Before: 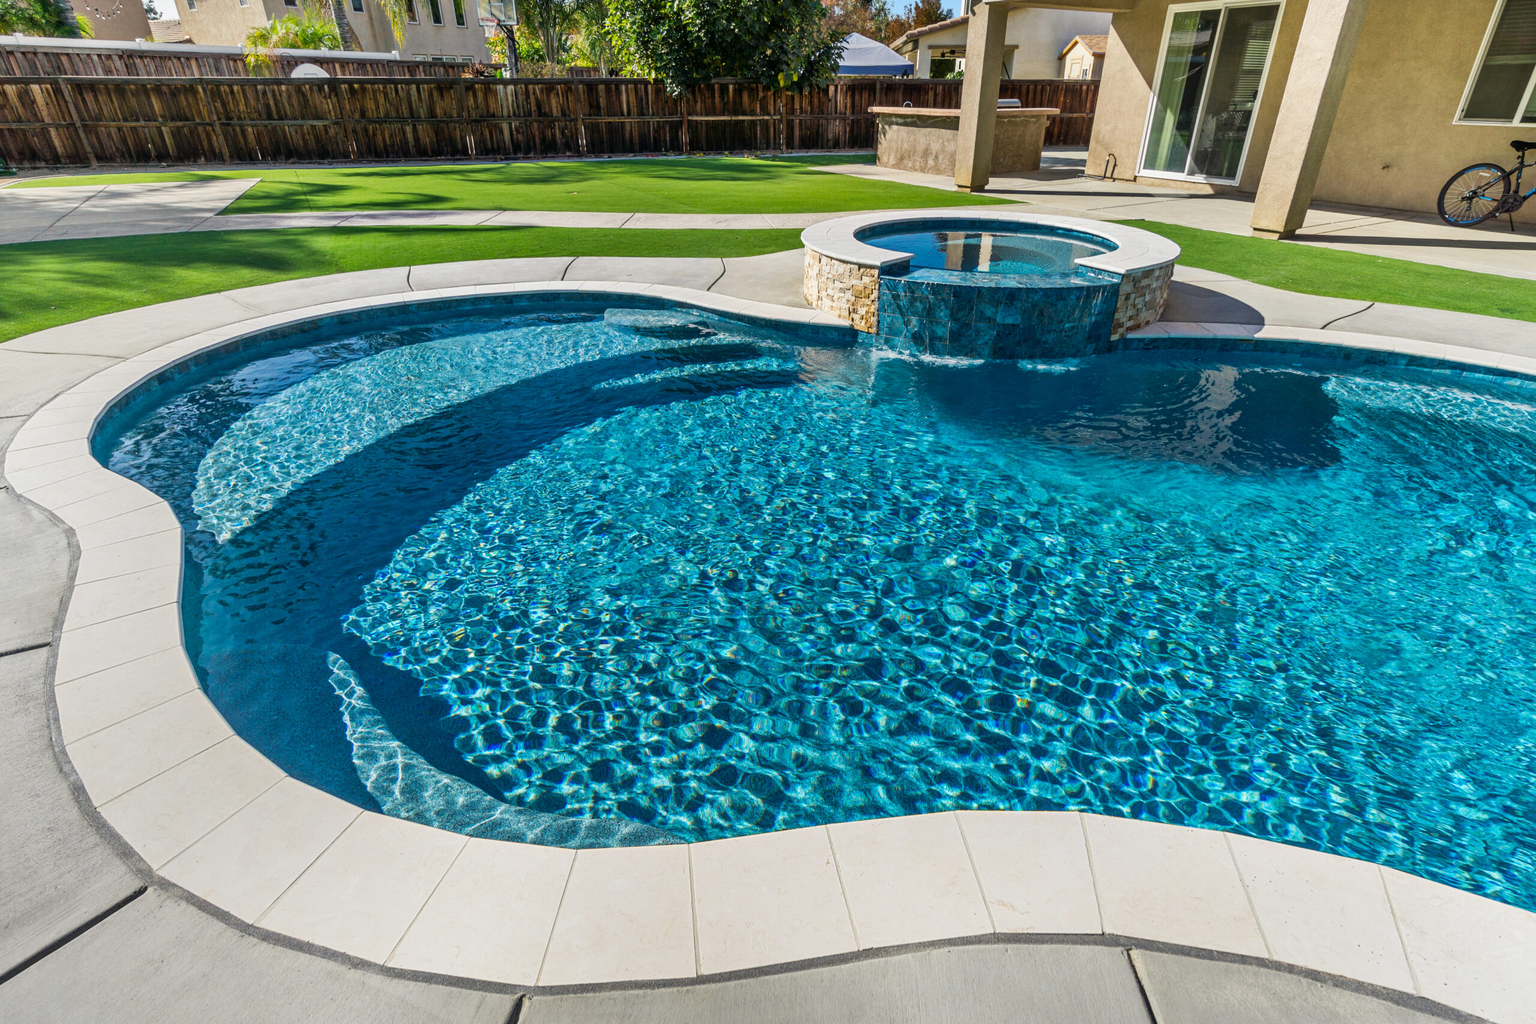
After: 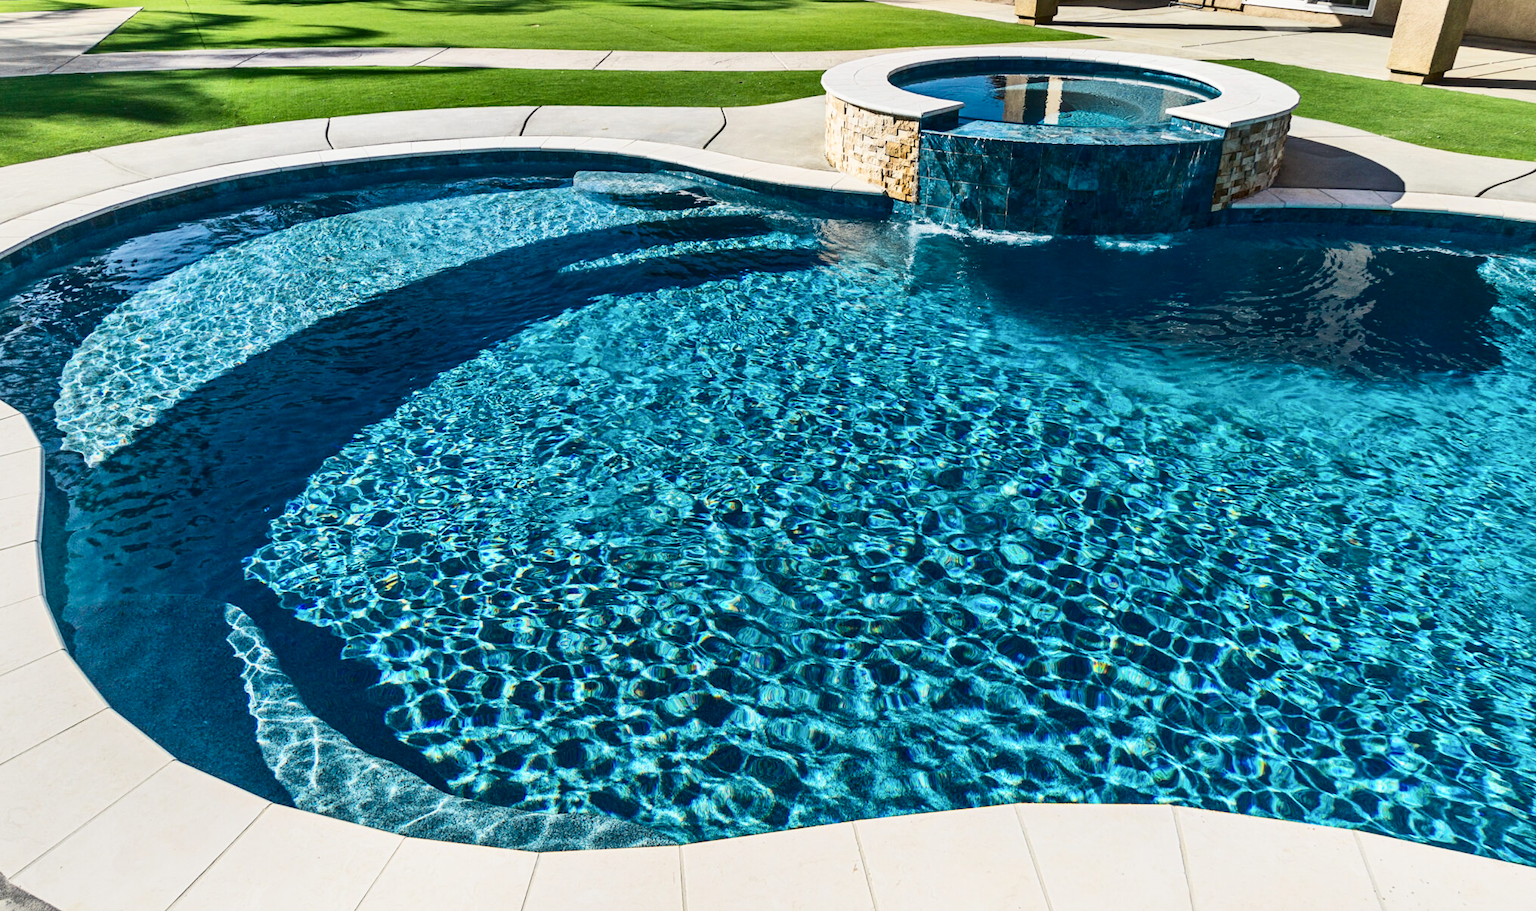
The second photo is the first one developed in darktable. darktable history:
contrast brightness saturation: contrast 0.28
crop: left 9.712%, top 16.928%, right 10.845%, bottom 12.332%
